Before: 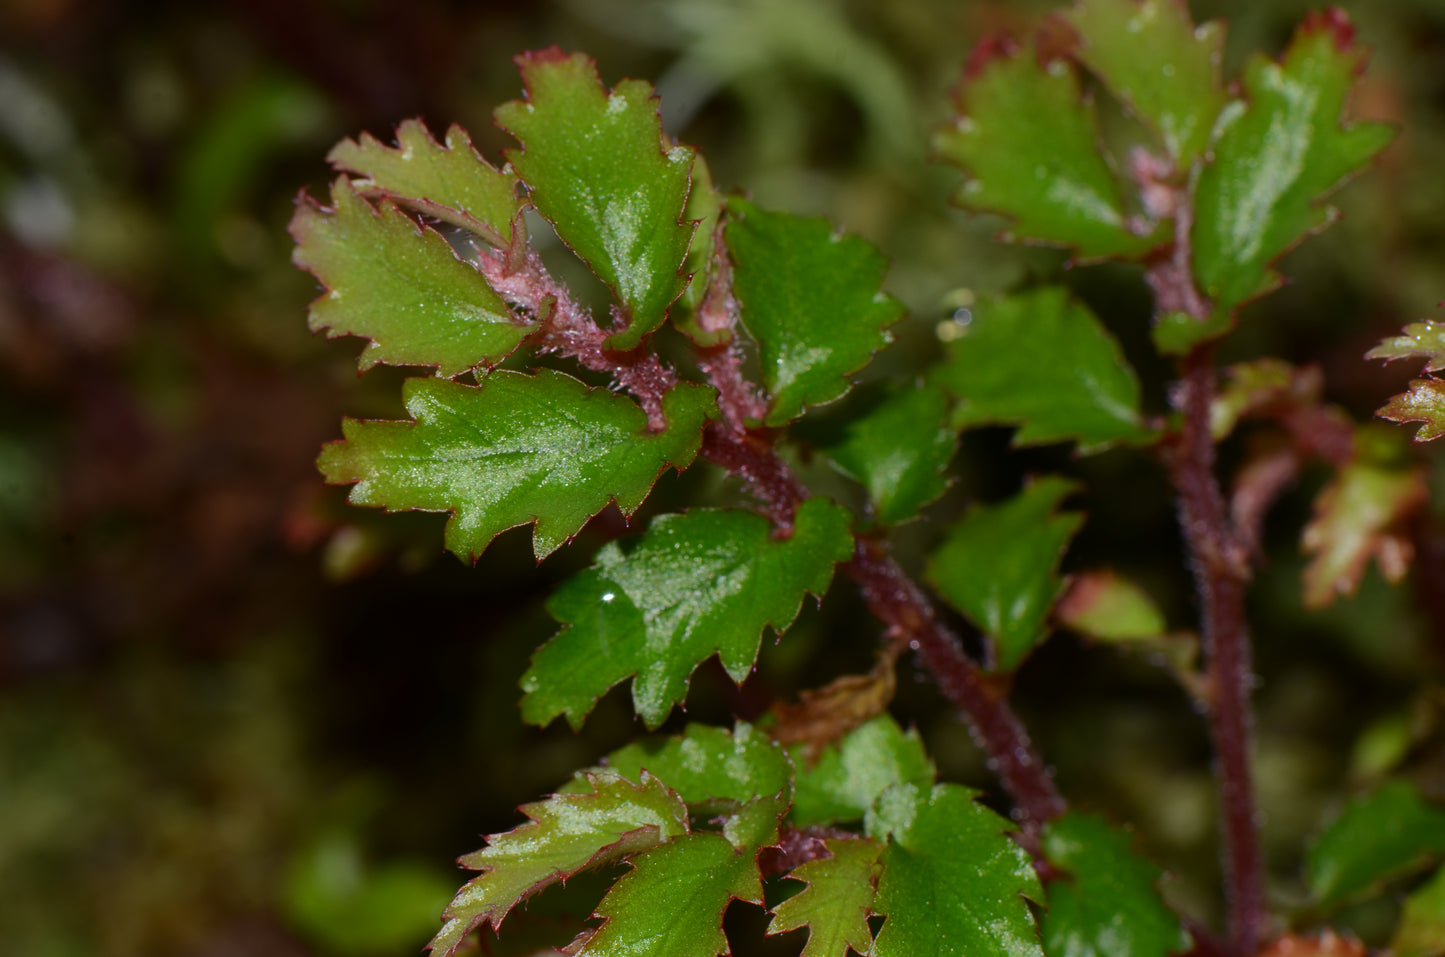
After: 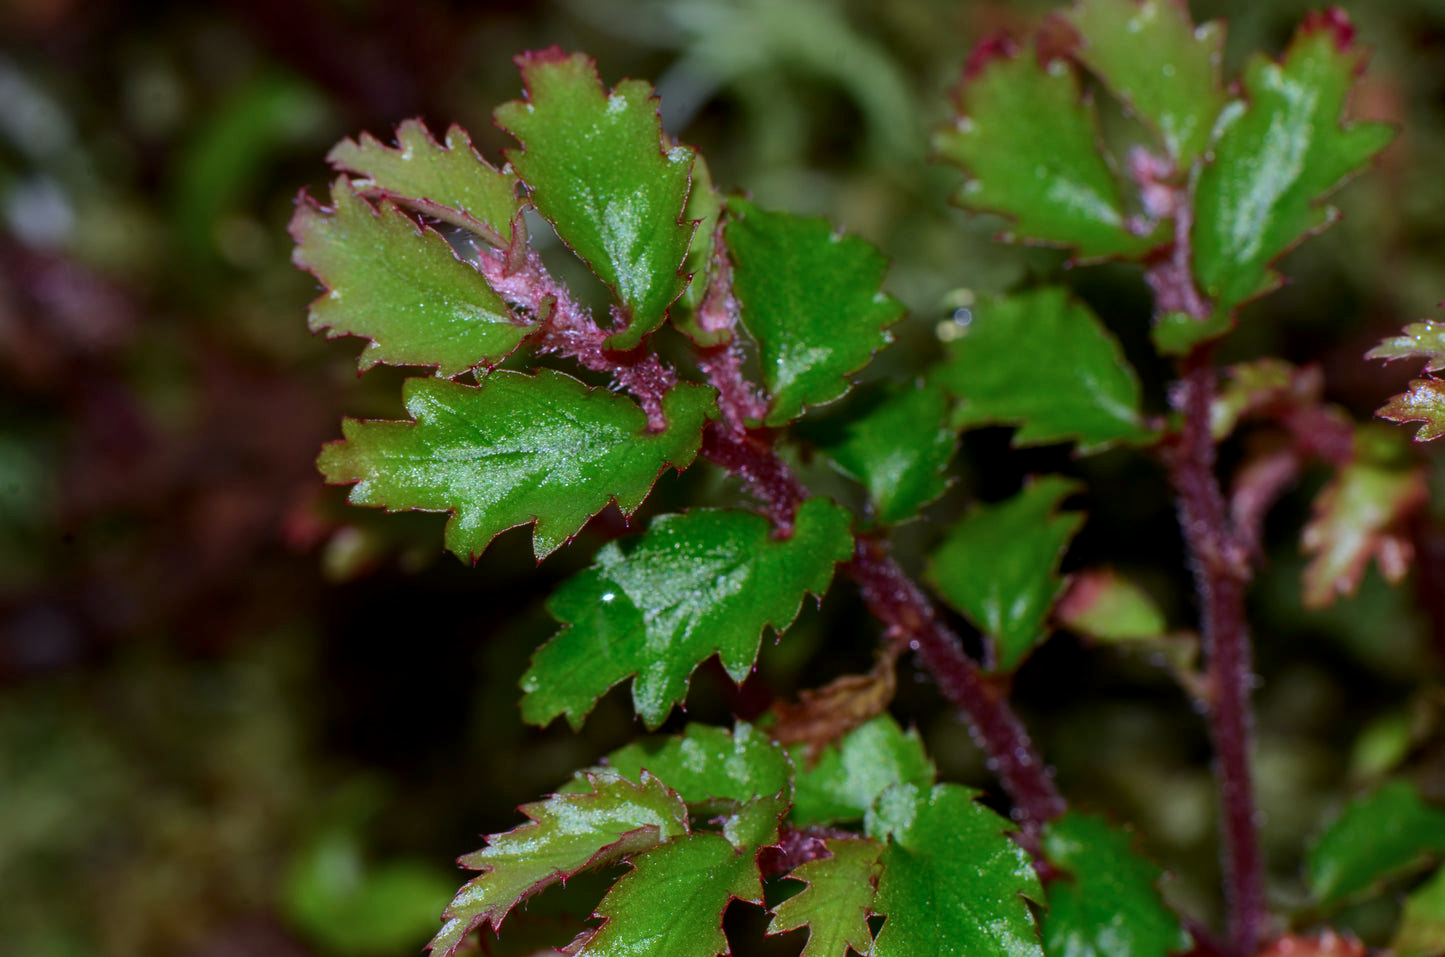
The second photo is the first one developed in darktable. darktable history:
exposure: exposure 0 EV, compensate exposure bias true, compensate highlight preservation false
local contrast: on, module defaults
color calibration: output R [0.946, 0.065, -0.013, 0], output G [-0.246, 1.264, -0.017, 0], output B [0.046, -0.098, 1.05, 0], illuminant as shot in camera, x 0.379, y 0.396, temperature 4148.47 K
